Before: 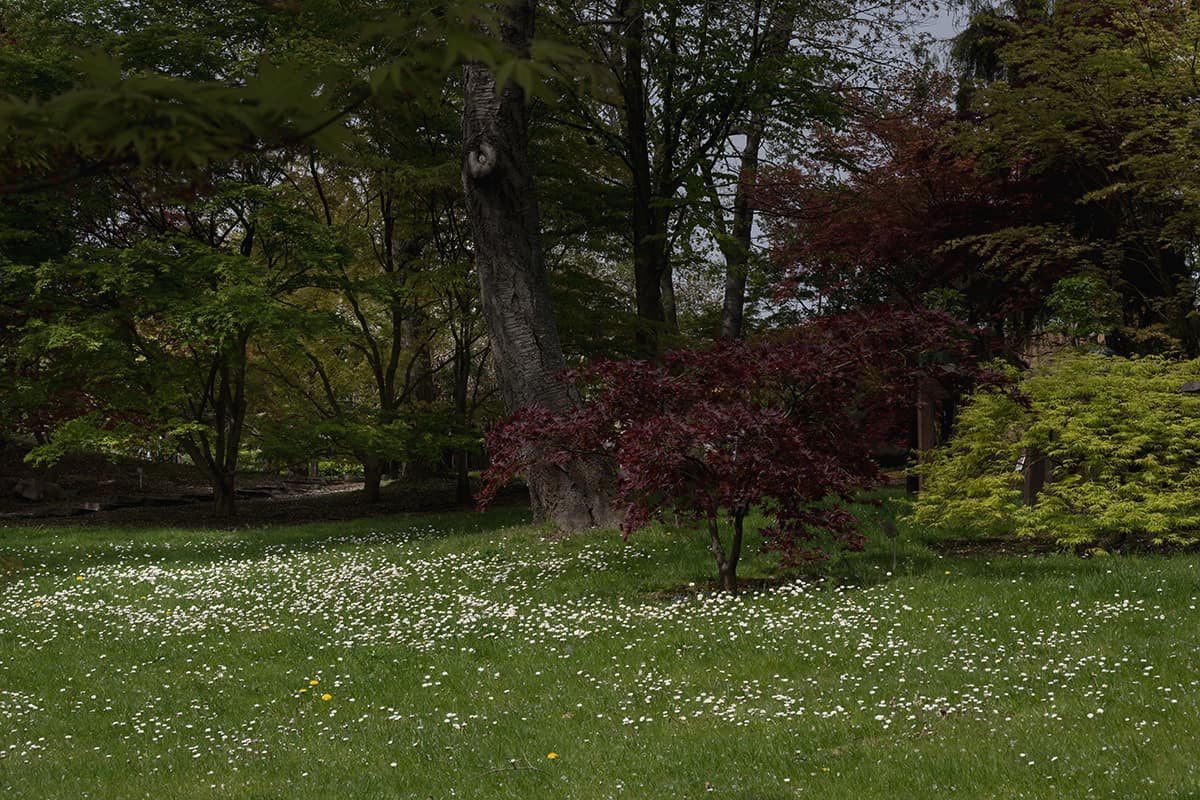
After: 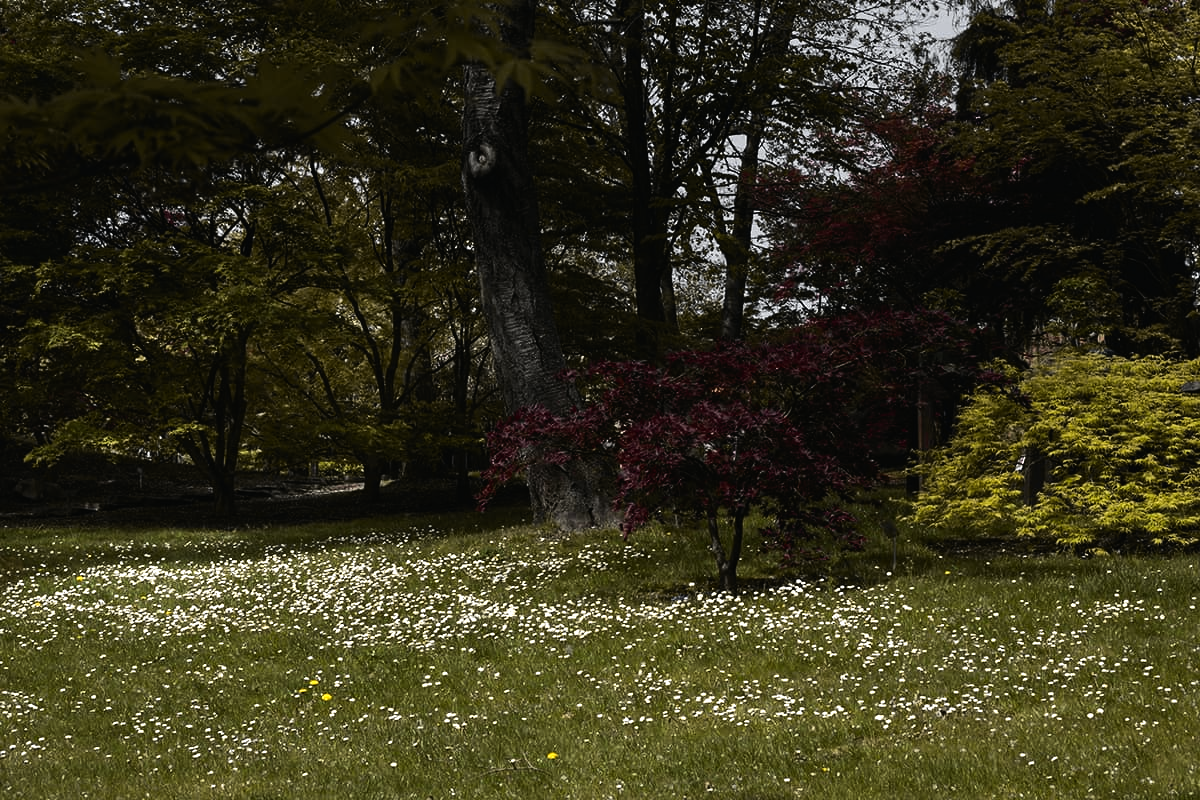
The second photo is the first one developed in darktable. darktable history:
tone curve: curves: ch0 [(0, 0.012) (0.036, 0.035) (0.274, 0.288) (0.504, 0.536) (0.844, 0.84) (1, 0.983)]; ch1 [(0, 0) (0.389, 0.403) (0.462, 0.486) (0.499, 0.498) (0.511, 0.502) (0.536, 0.547) (0.579, 0.578) (0.626, 0.645) (0.749, 0.781) (1, 1)]; ch2 [(0, 0) (0.457, 0.486) (0.5, 0.5) (0.557, 0.561) (0.614, 0.622) (0.704, 0.732) (1, 1)], color space Lab, independent channels, preserve colors none
tone equalizer: -8 EV -1.05 EV, -7 EV -0.995 EV, -6 EV -0.886 EV, -5 EV -0.559 EV, -3 EV 0.558 EV, -2 EV 0.847 EV, -1 EV 1.01 EV, +0 EV 1.05 EV, edges refinement/feathering 500, mask exposure compensation -1.57 EV, preserve details no
